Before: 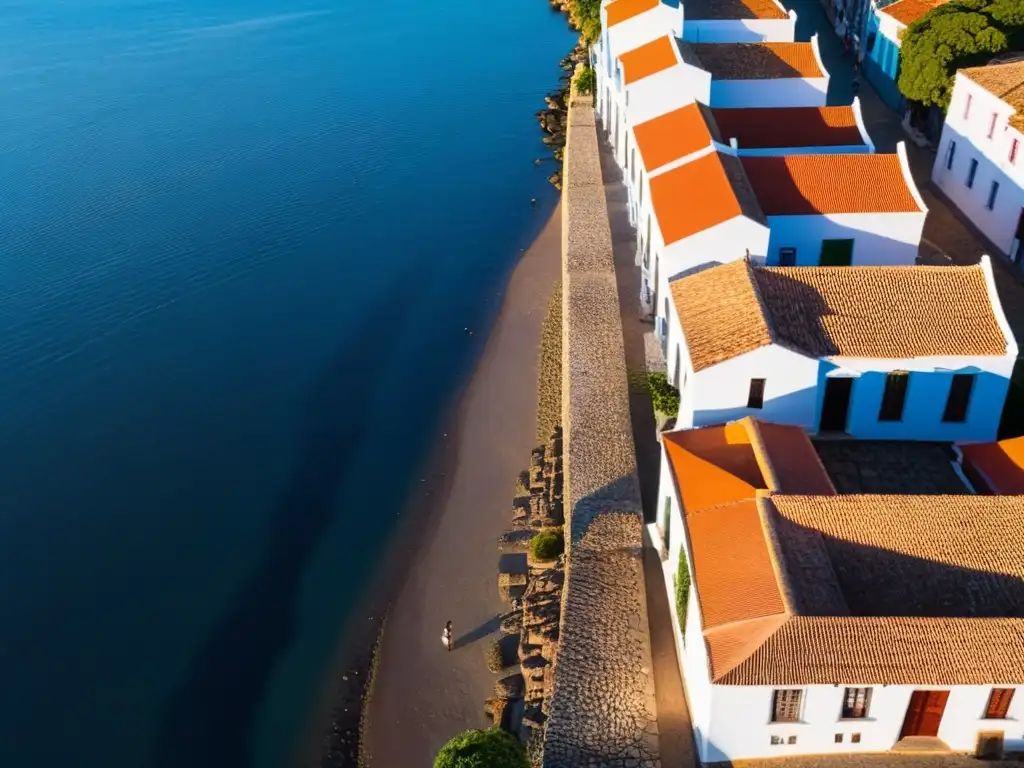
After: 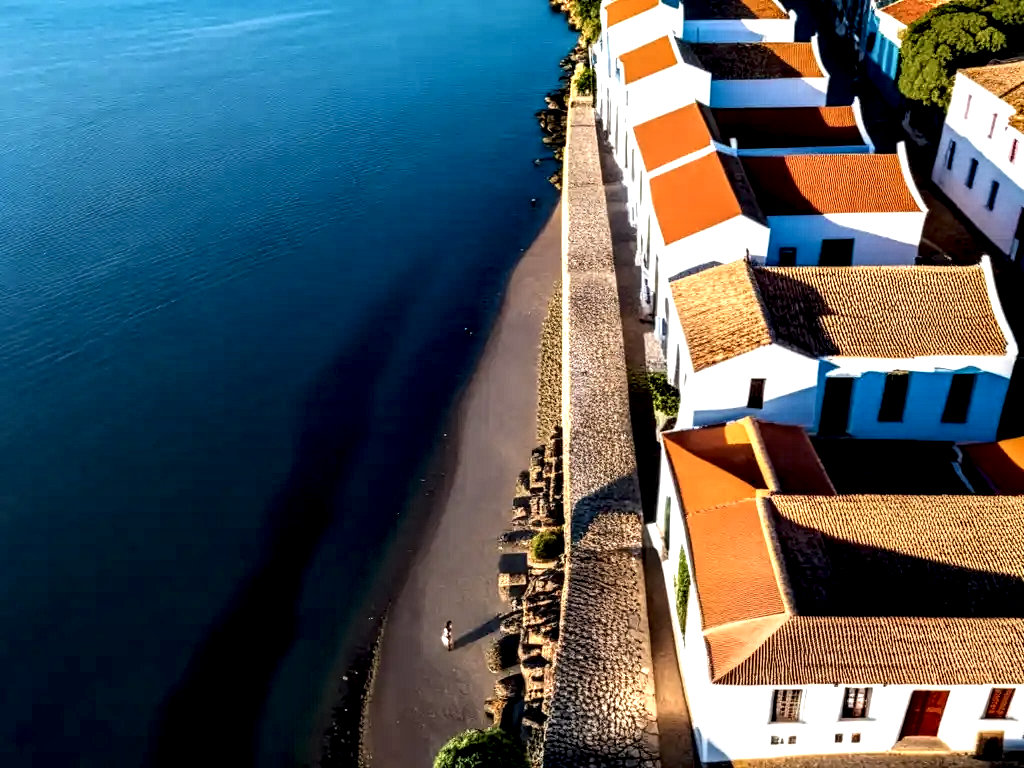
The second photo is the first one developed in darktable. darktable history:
exposure: exposure 0.081 EV, compensate highlight preservation false
local contrast: shadows 185%, detail 225%
